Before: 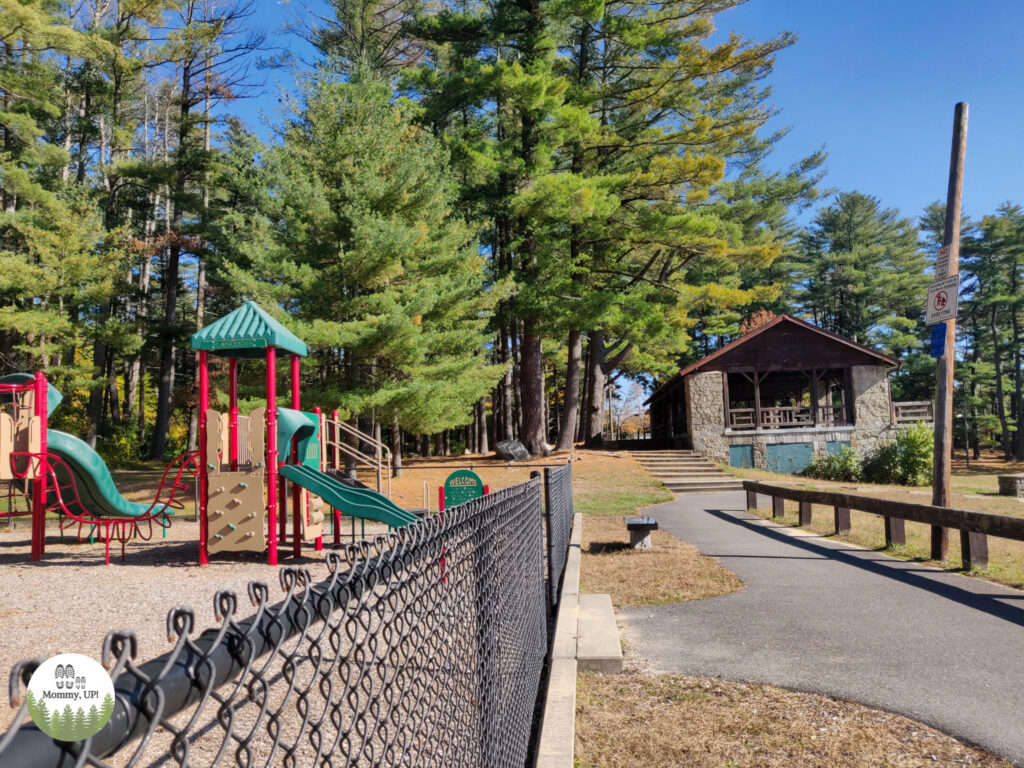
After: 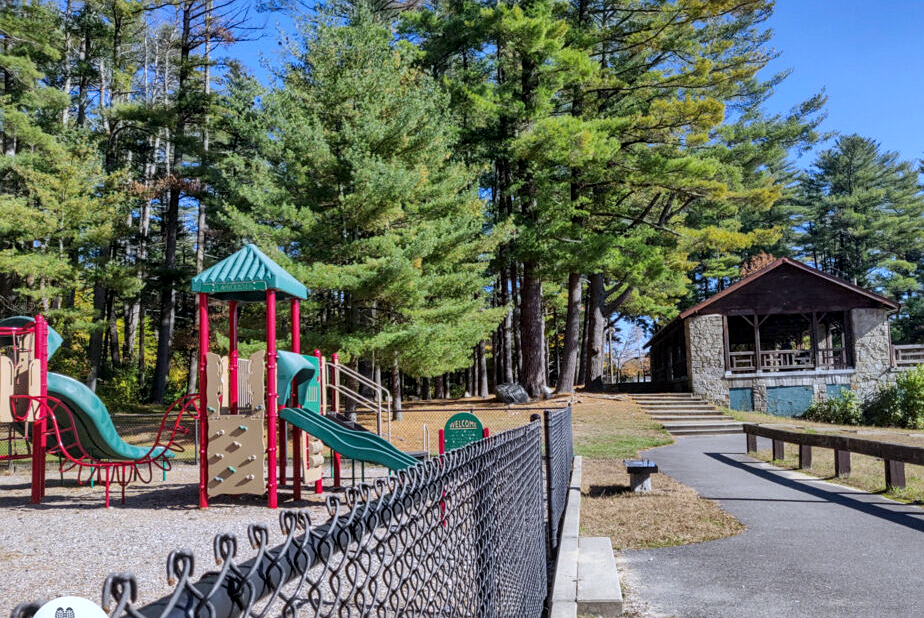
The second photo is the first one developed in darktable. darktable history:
local contrast: on, module defaults
white balance: red 0.931, blue 1.11
sharpen: radius 1.272, amount 0.305, threshold 0
crop: top 7.49%, right 9.717%, bottom 11.943%
